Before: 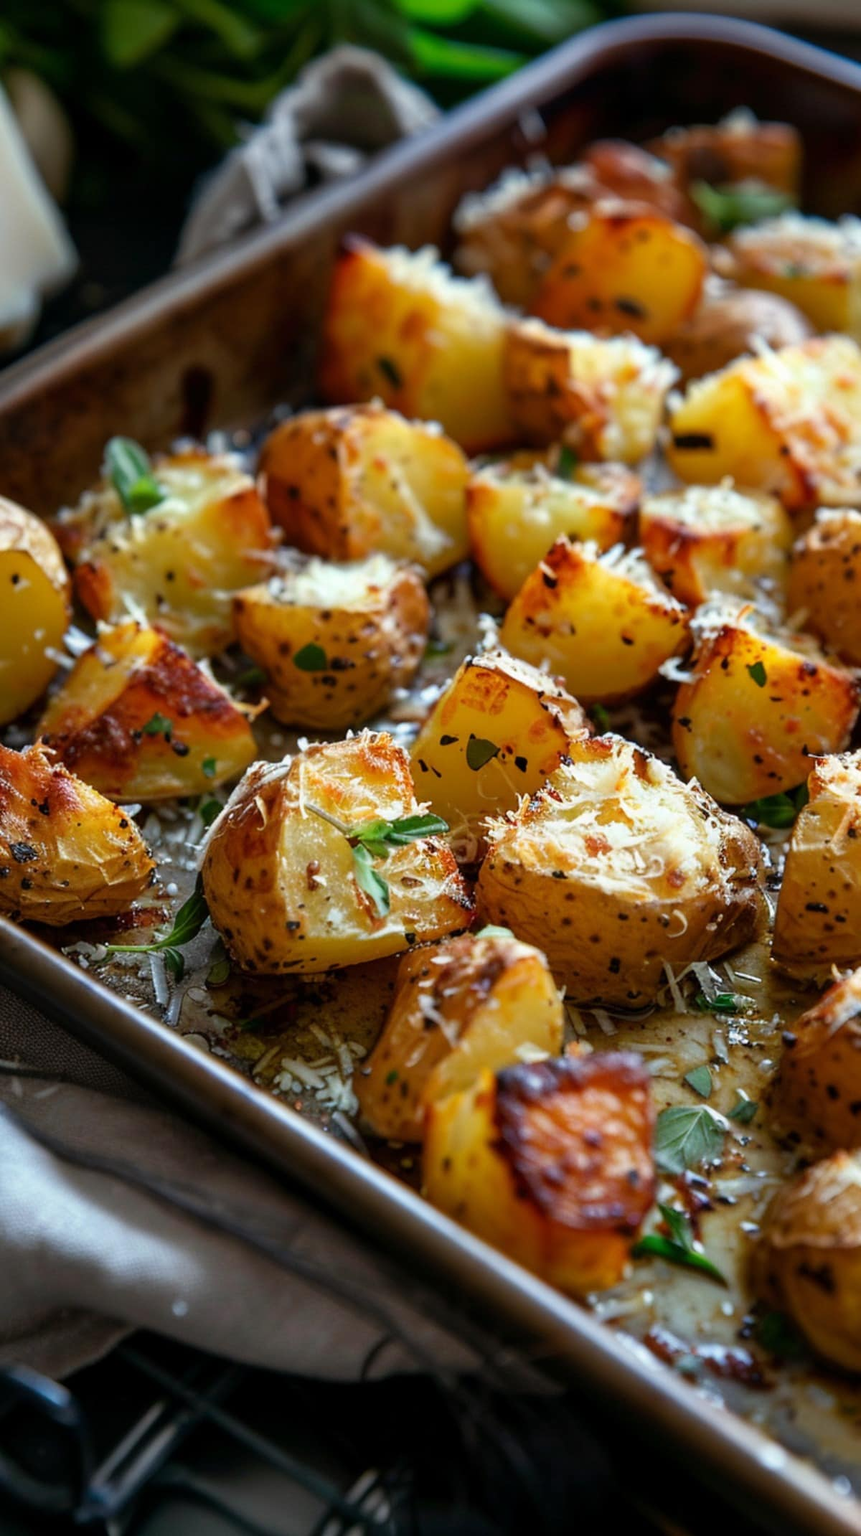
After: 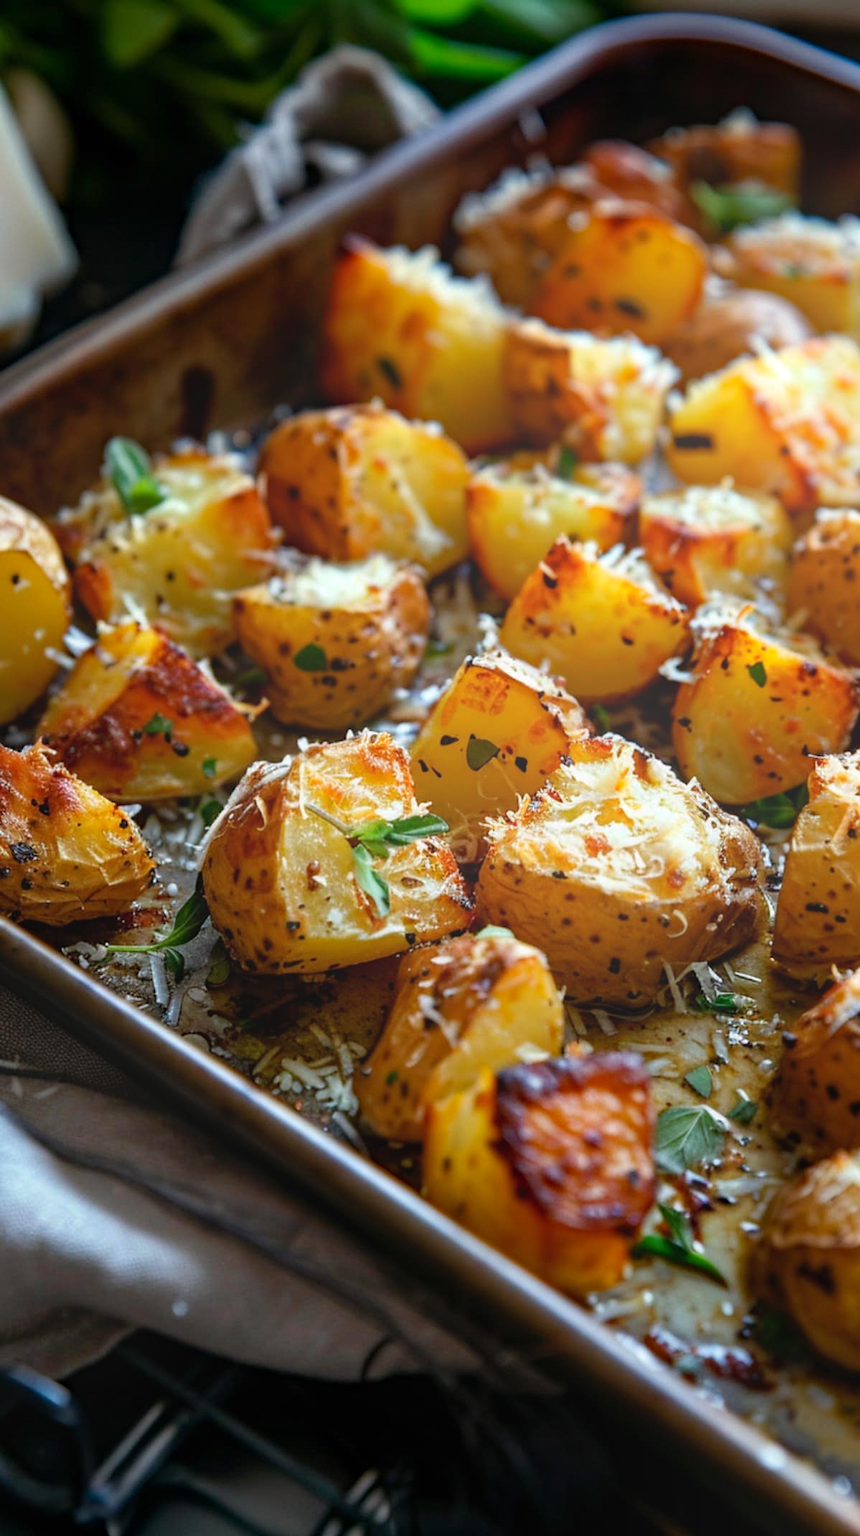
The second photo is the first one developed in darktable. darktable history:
haze removal: compatibility mode true, adaptive false
bloom: size 40%
